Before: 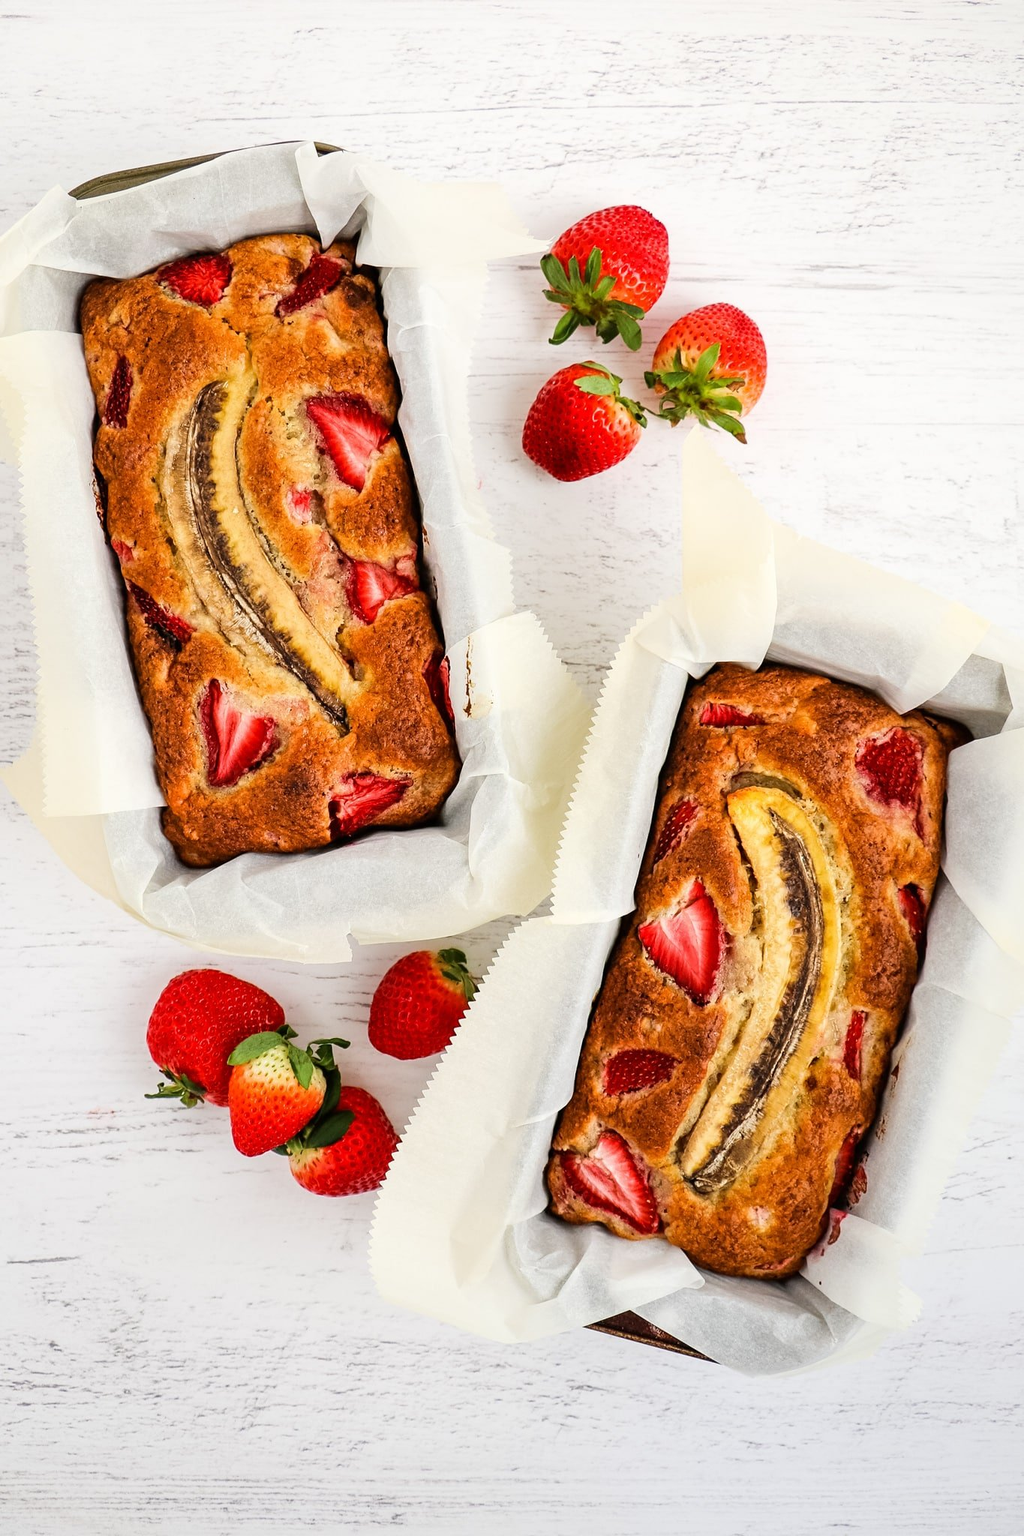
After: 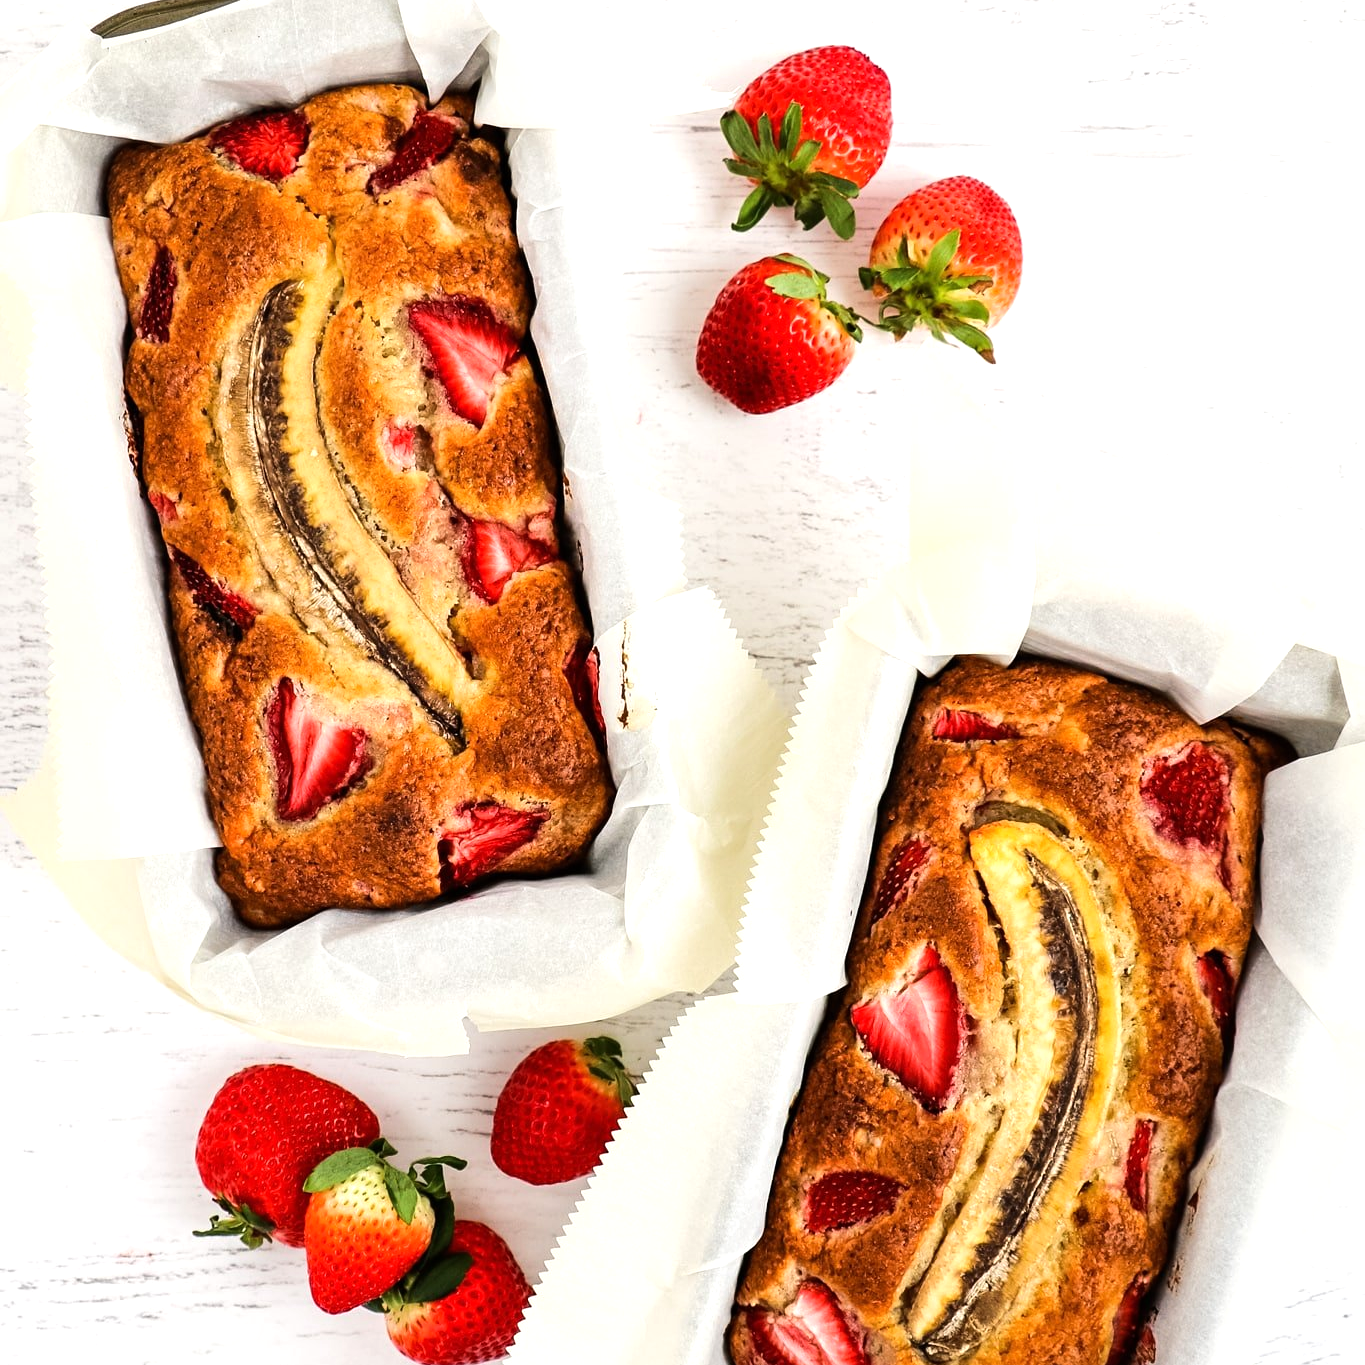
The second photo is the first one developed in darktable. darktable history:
crop: top 11.166%, bottom 22.168%
tone equalizer: -8 EV -0.417 EV, -7 EV -0.389 EV, -6 EV -0.333 EV, -5 EV -0.222 EV, -3 EV 0.222 EV, -2 EV 0.333 EV, -1 EV 0.389 EV, +0 EV 0.417 EV, edges refinement/feathering 500, mask exposure compensation -1.57 EV, preserve details no
